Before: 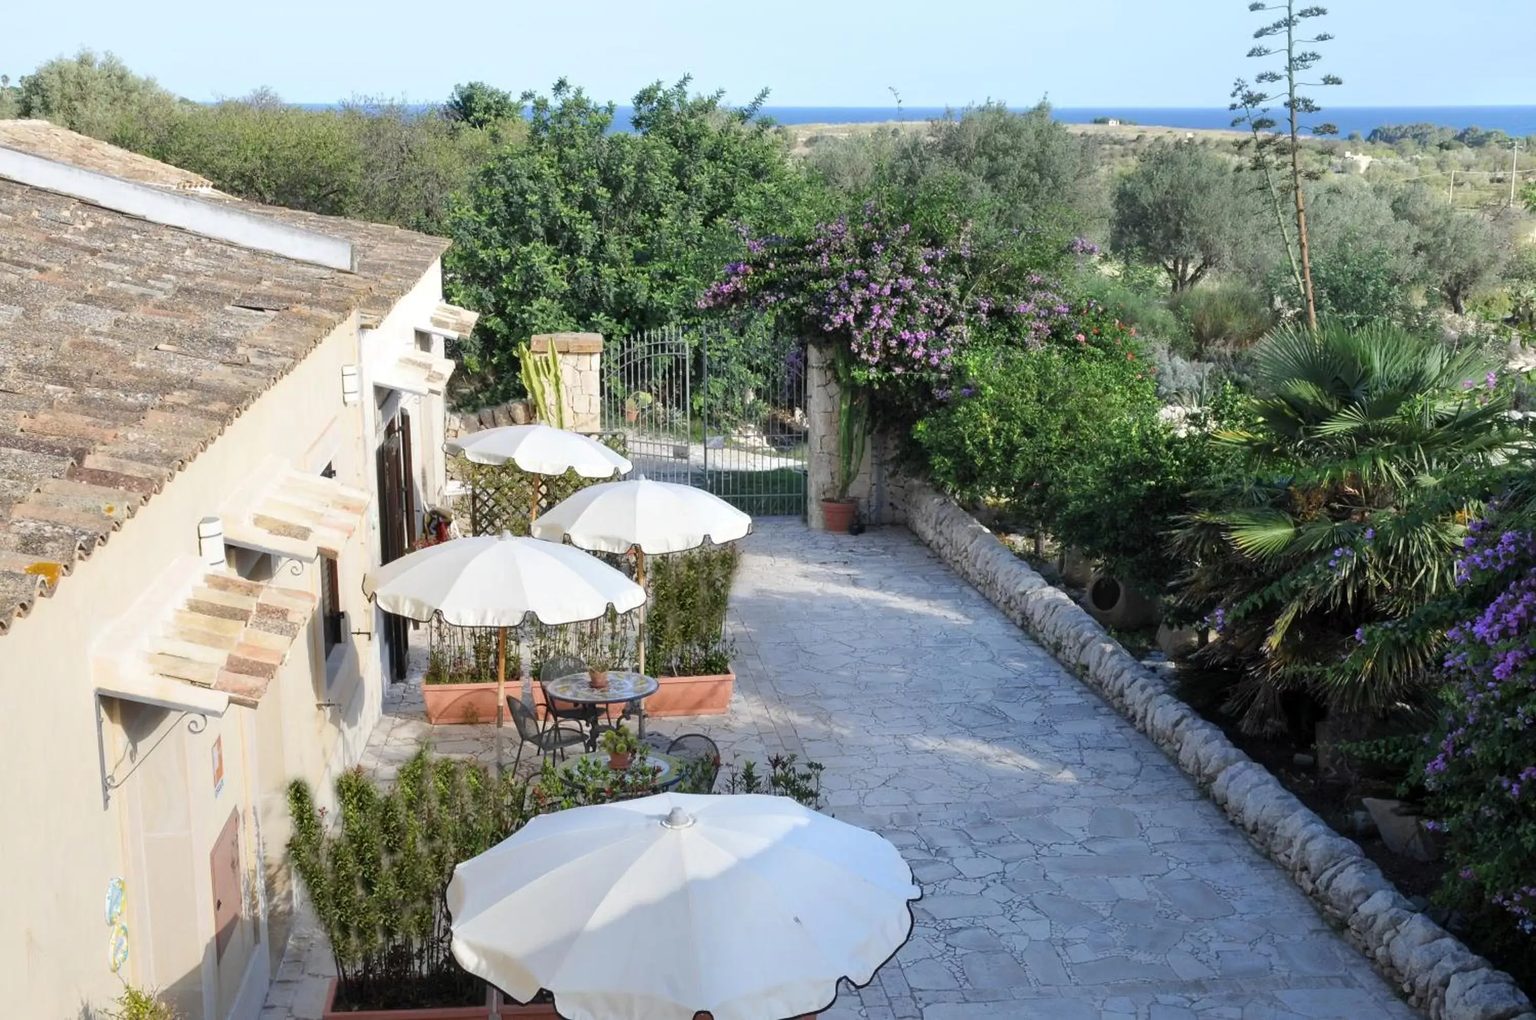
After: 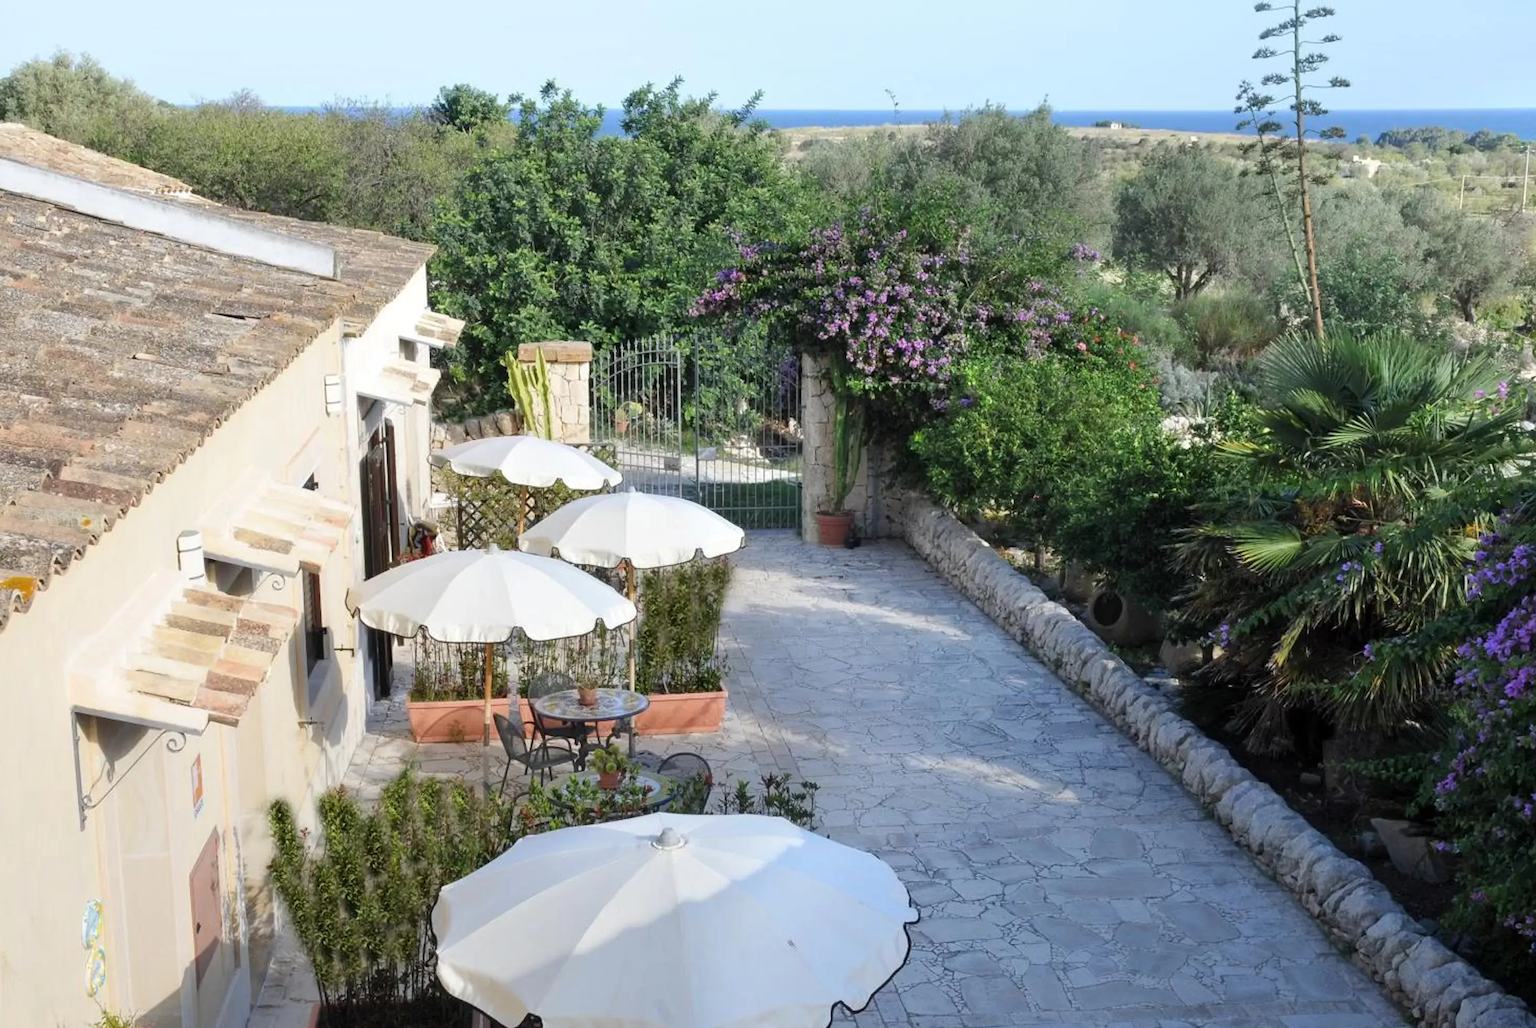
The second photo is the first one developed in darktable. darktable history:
crop and rotate: left 1.733%, right 0.709%, bottom 1.575%
